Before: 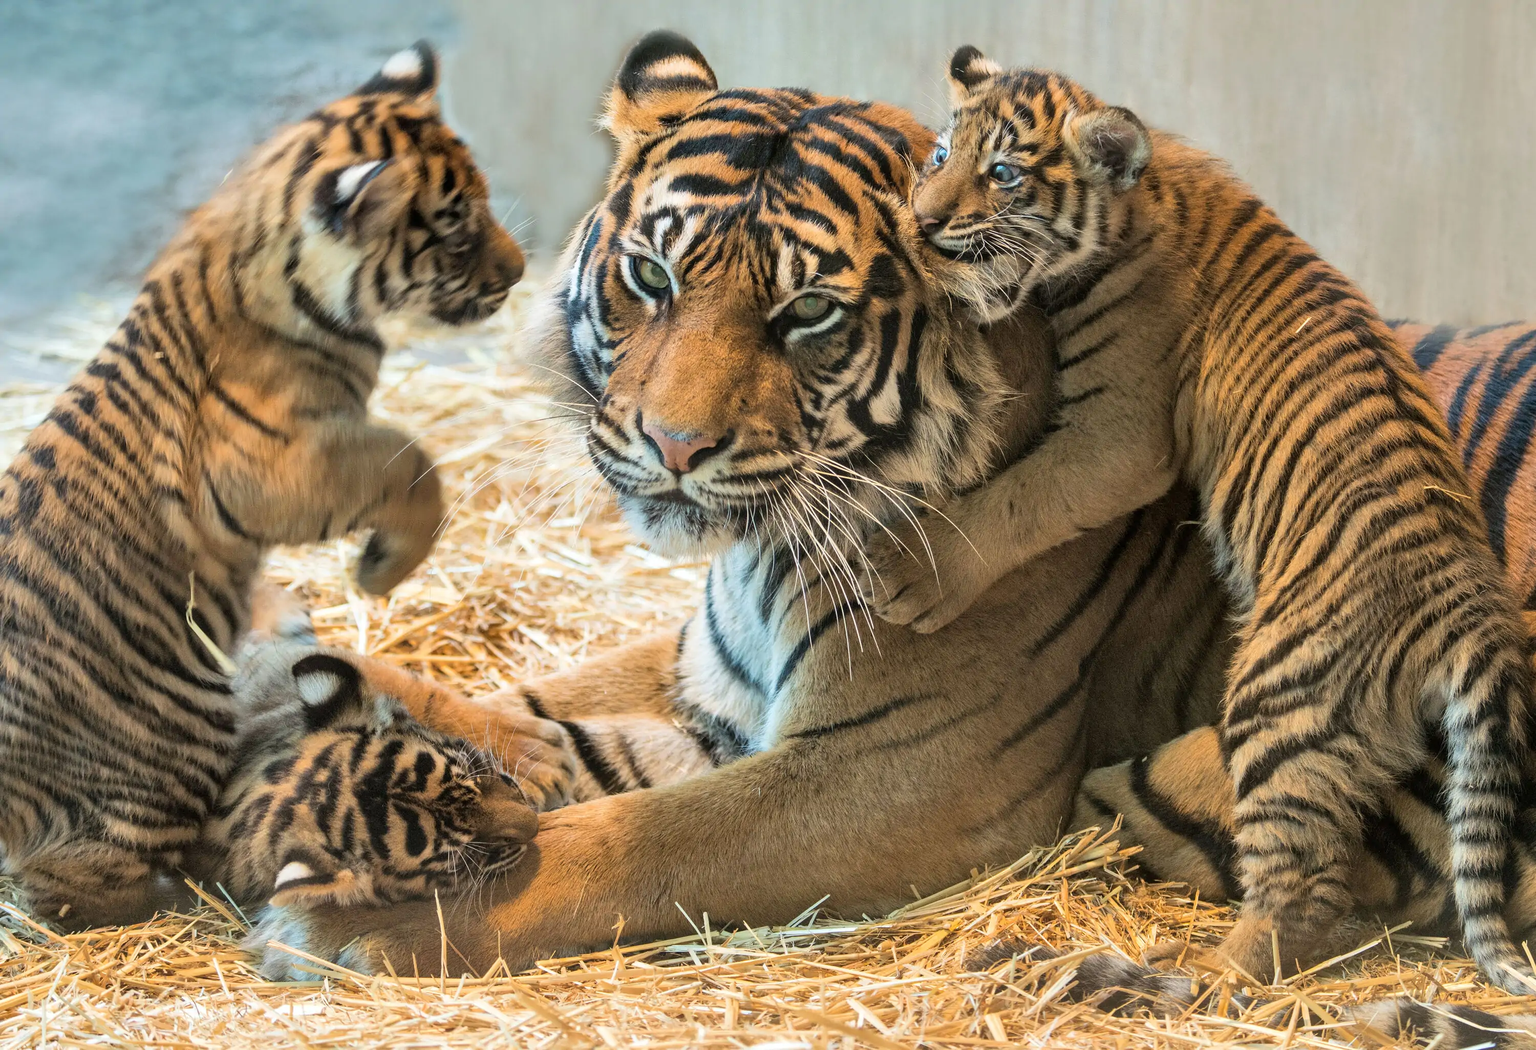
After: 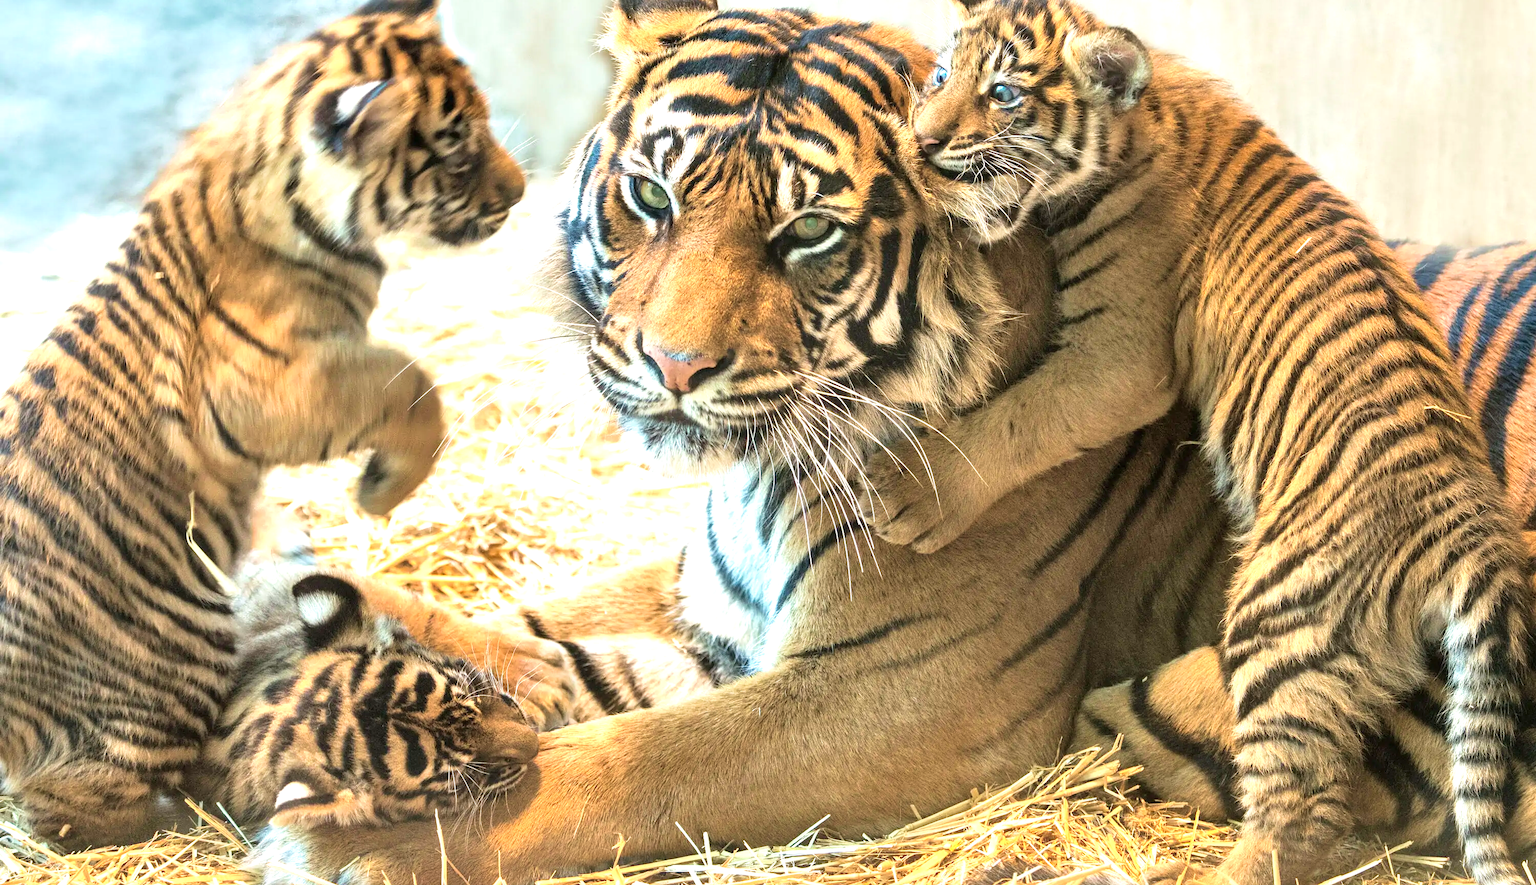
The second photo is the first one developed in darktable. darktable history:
exposure: black level correction 0, exposure 1.001 EV, compensate exposure bias true, compensate highlight preservation false
crop: top 7.618%, bottom 7.998%
velvia: on, module defaults
